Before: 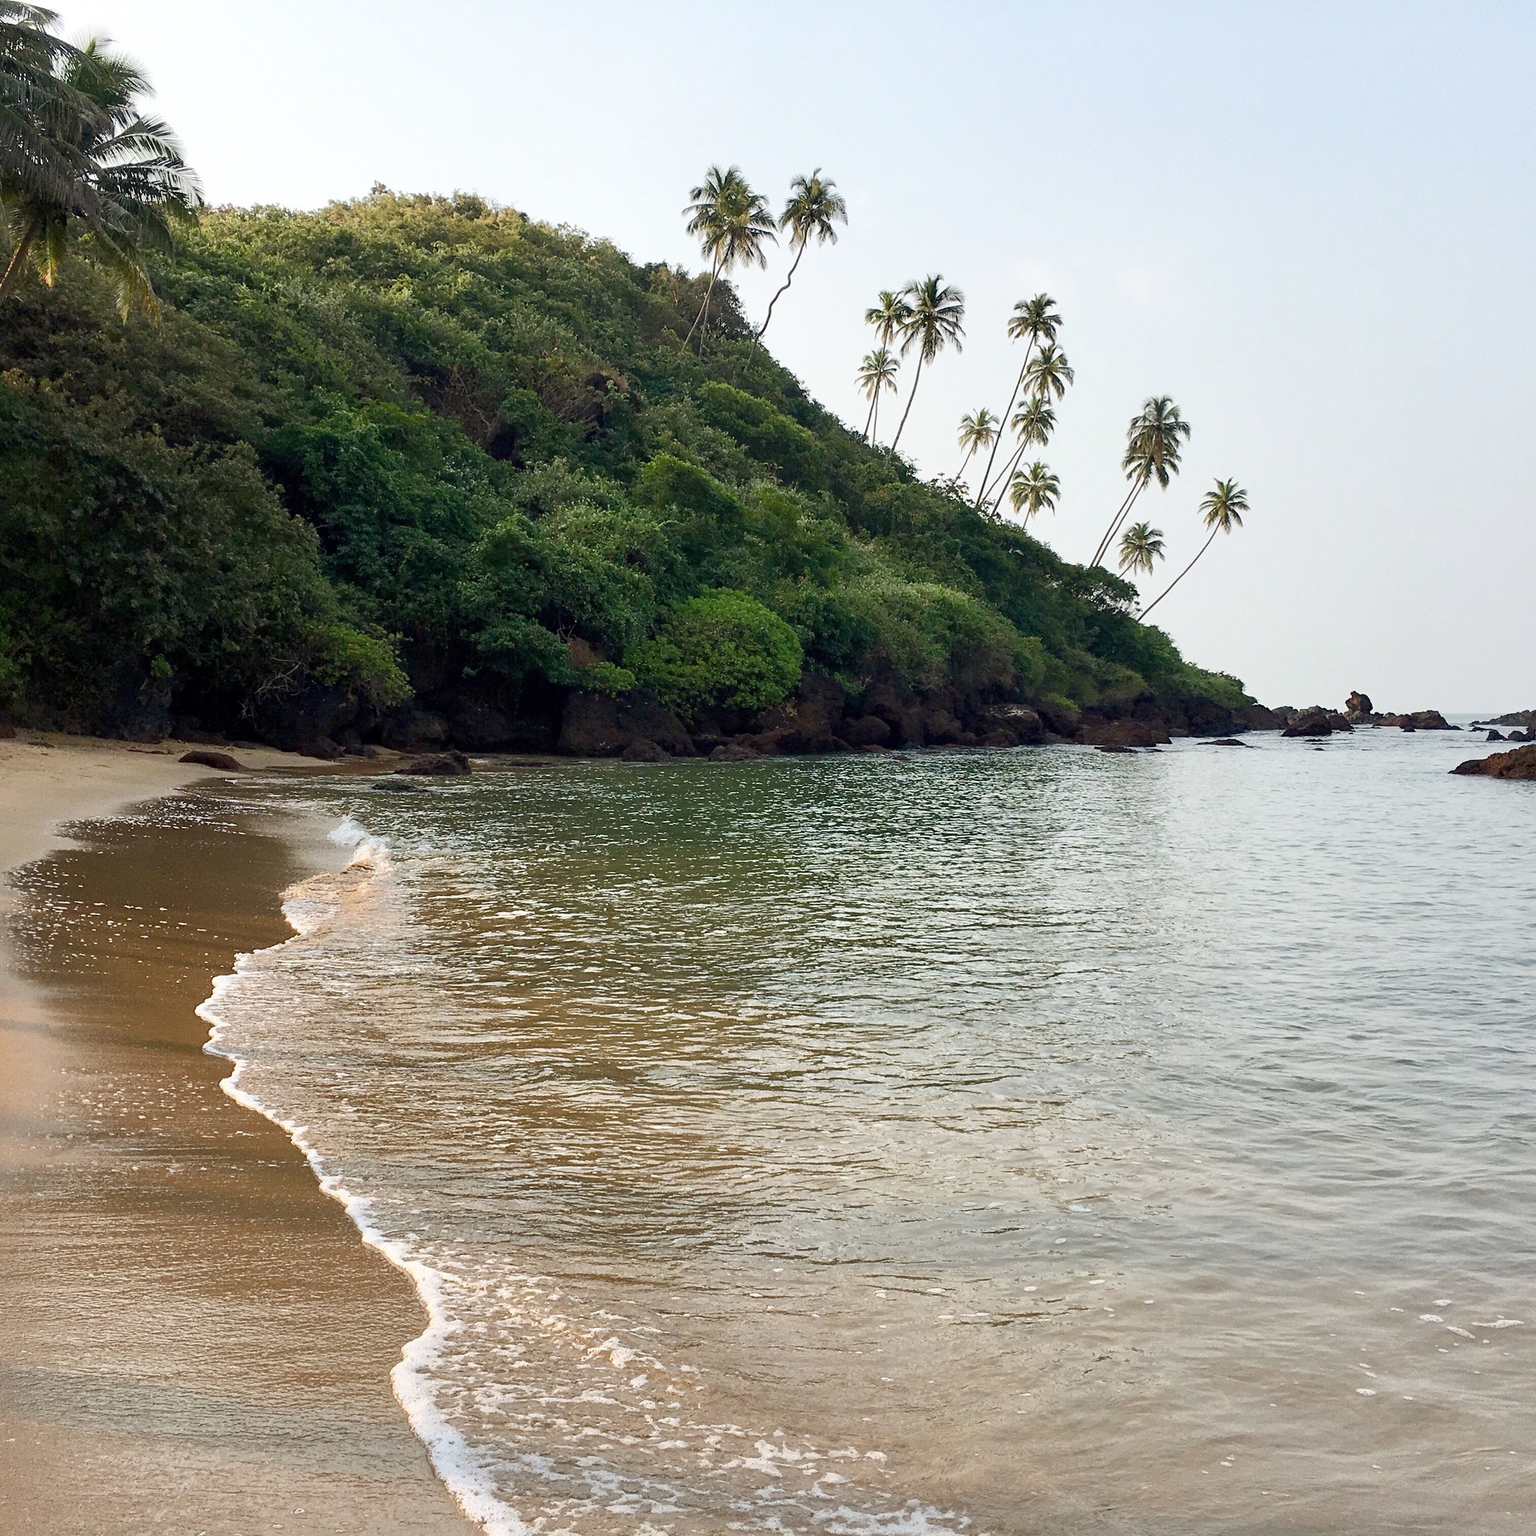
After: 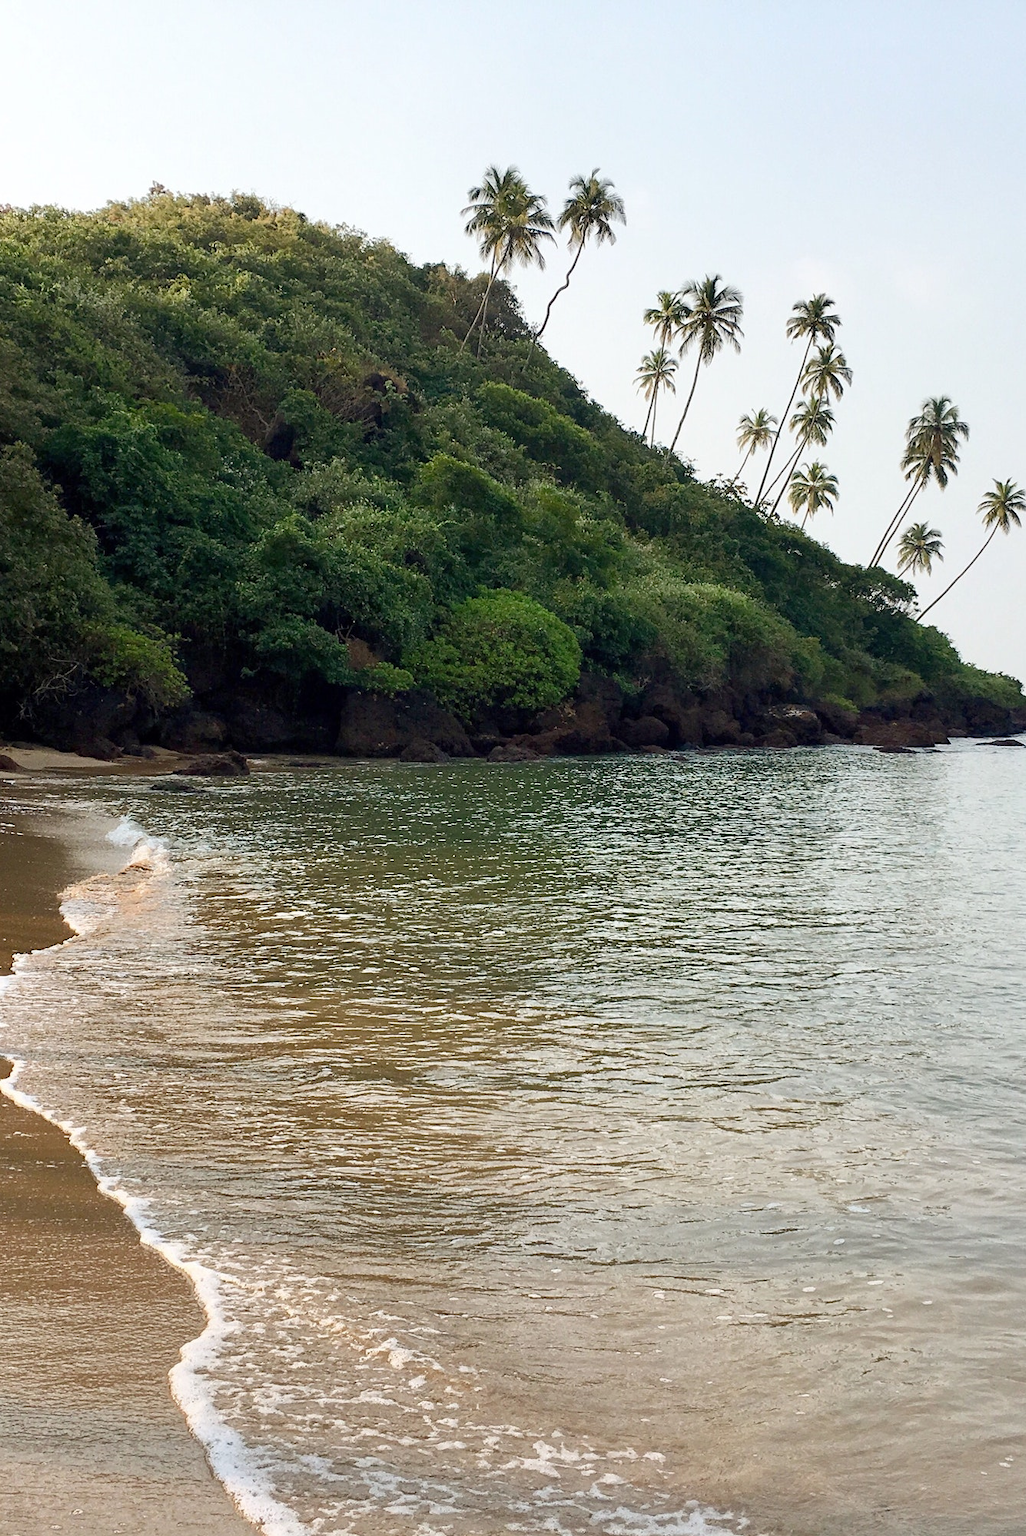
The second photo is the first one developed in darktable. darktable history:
crop and rotate: left 14.454%, right 18.729%
